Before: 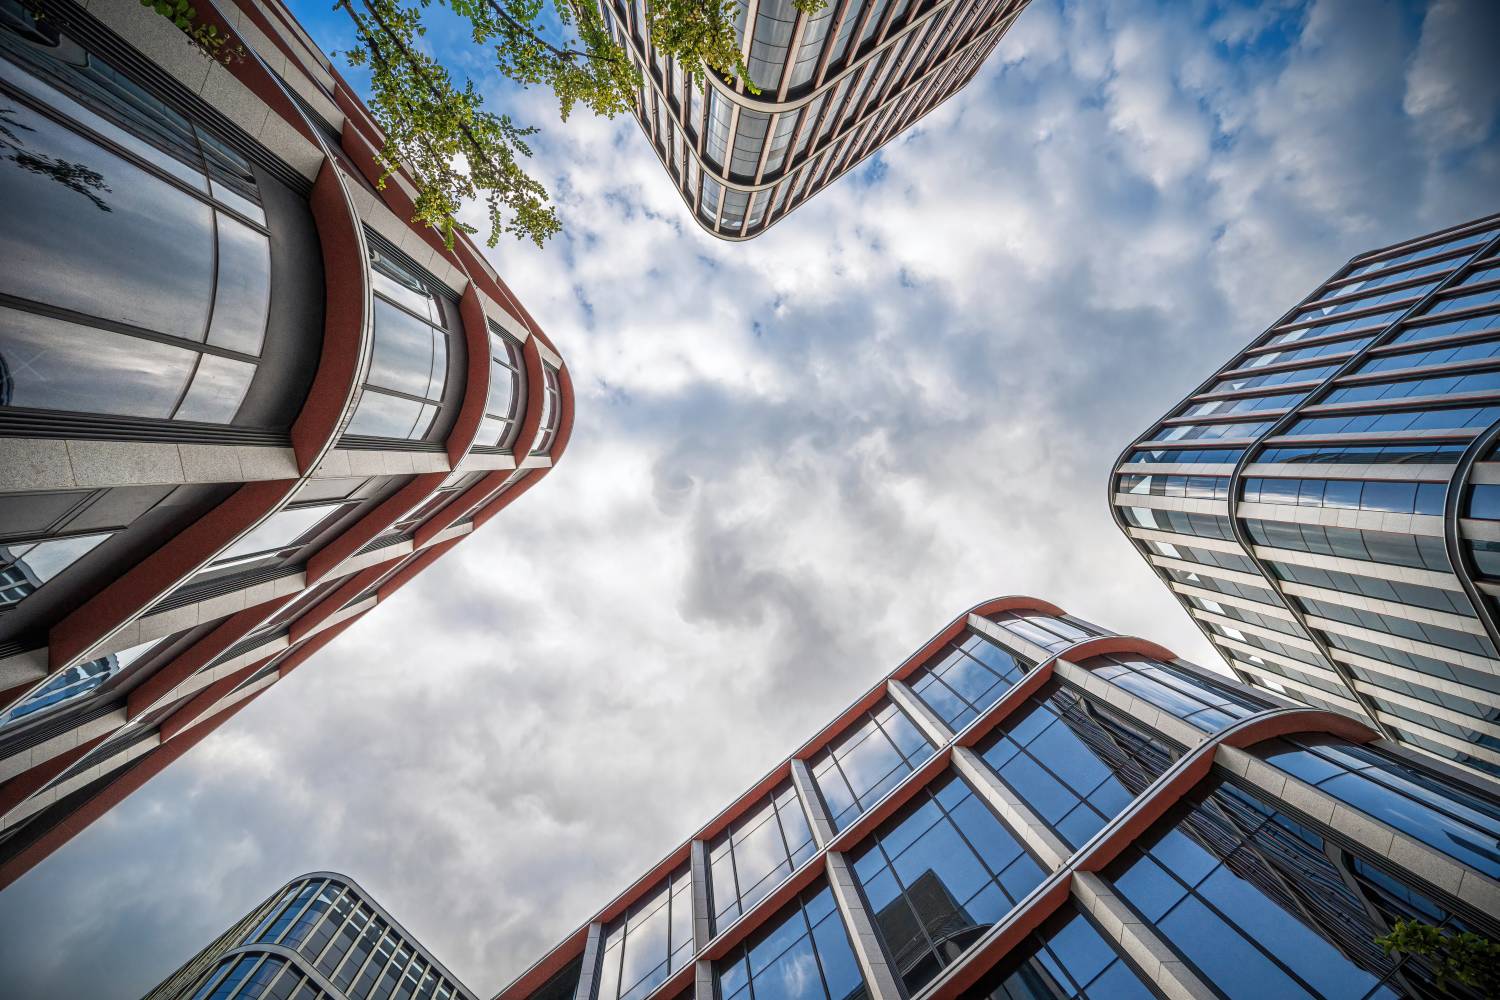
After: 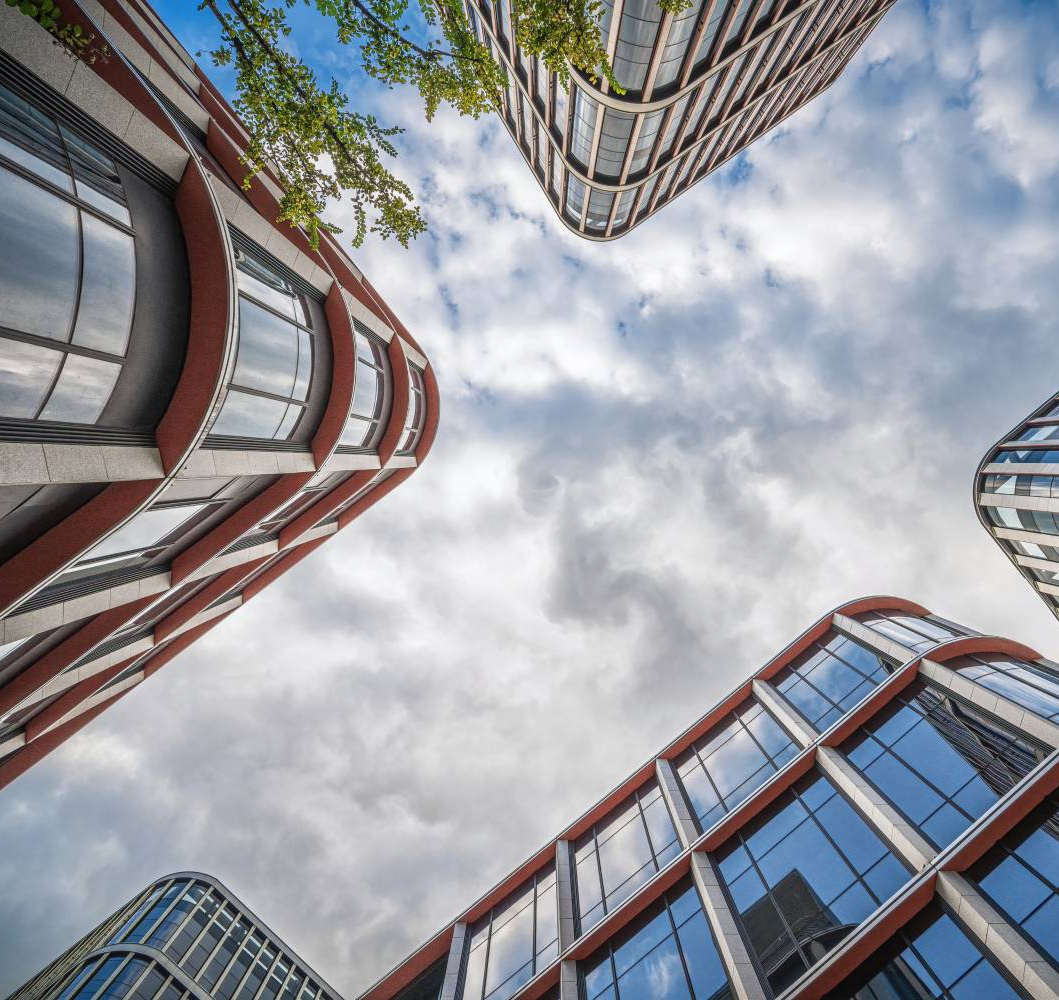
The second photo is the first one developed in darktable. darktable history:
local contrast: detail 109%
crop and rotate: left 9.042%, right 20.333%
